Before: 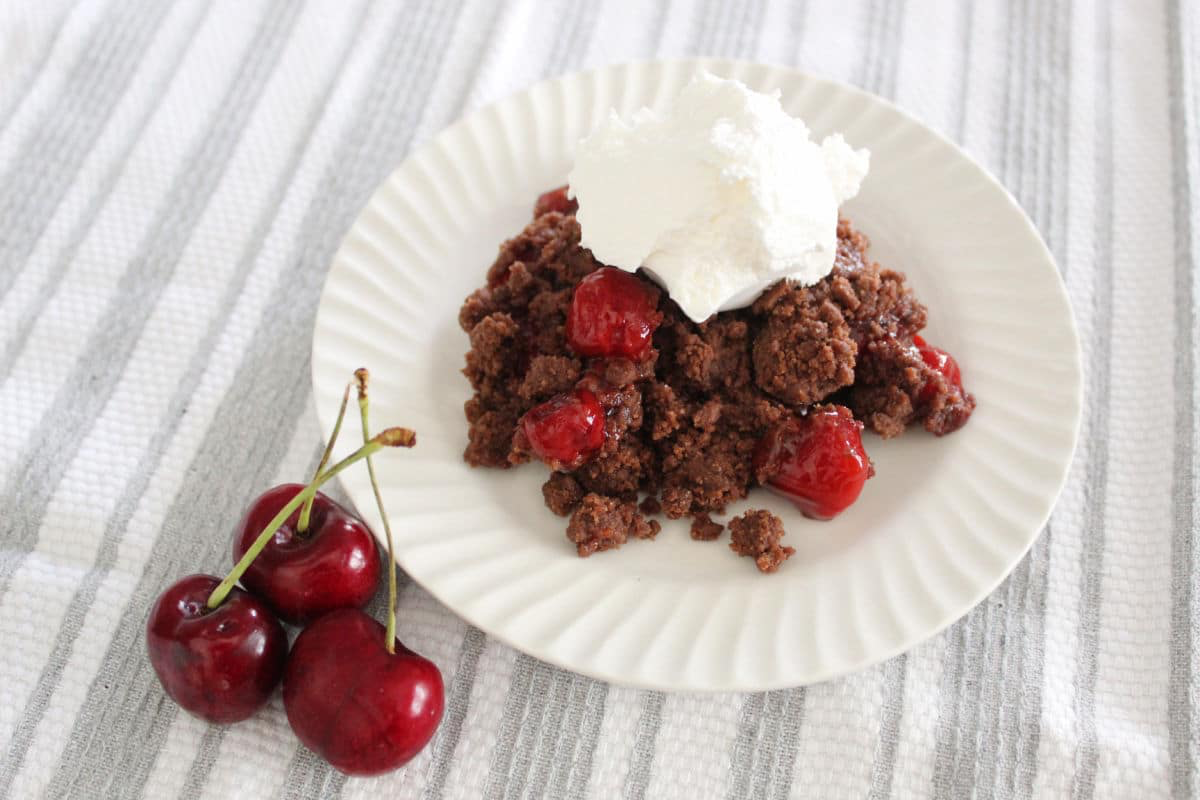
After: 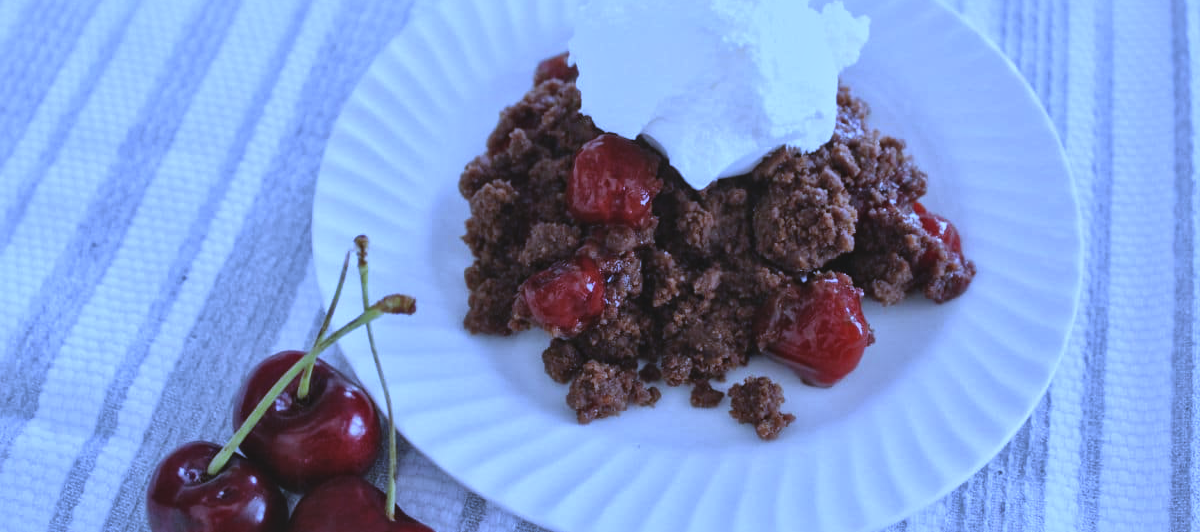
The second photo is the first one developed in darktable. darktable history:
crop: top 16.727%, bottom 16.727%
white balance: red 0.766, blue 1.537
exposure: black level correction -0.015, exposure -0.5 EV, compensate highlight preservation false
local contrast: mode bilateral grid, contrast 20, coarseness 20, detail 150%, midtone range 0.2
tone equalizer: on, module defaults
